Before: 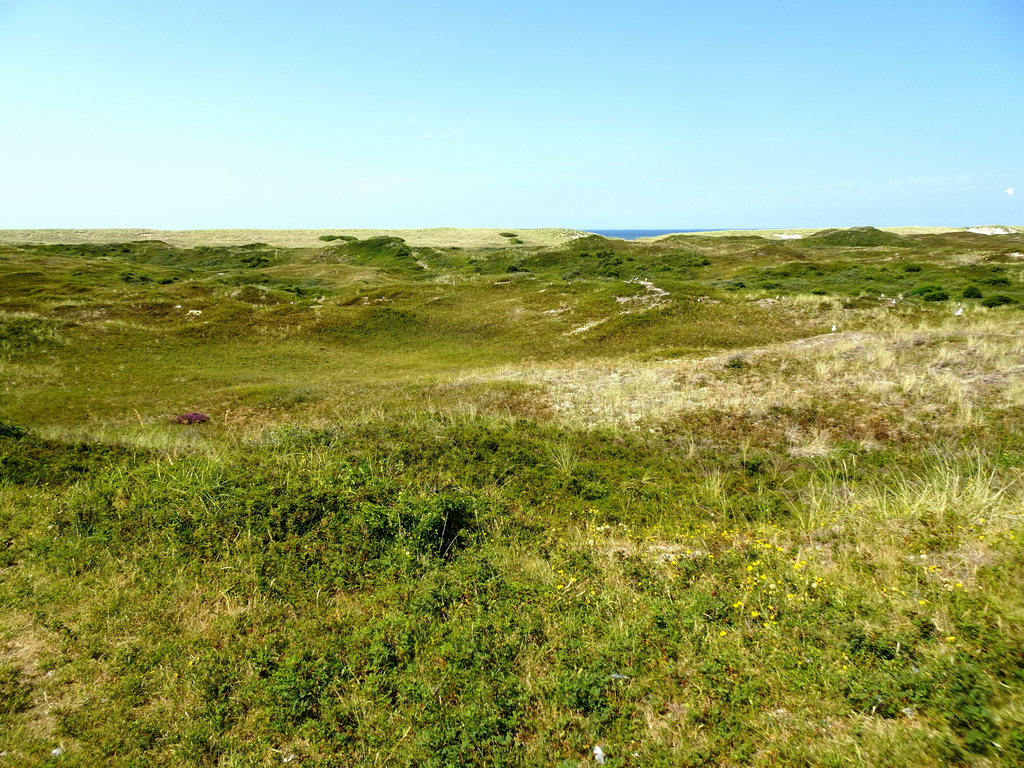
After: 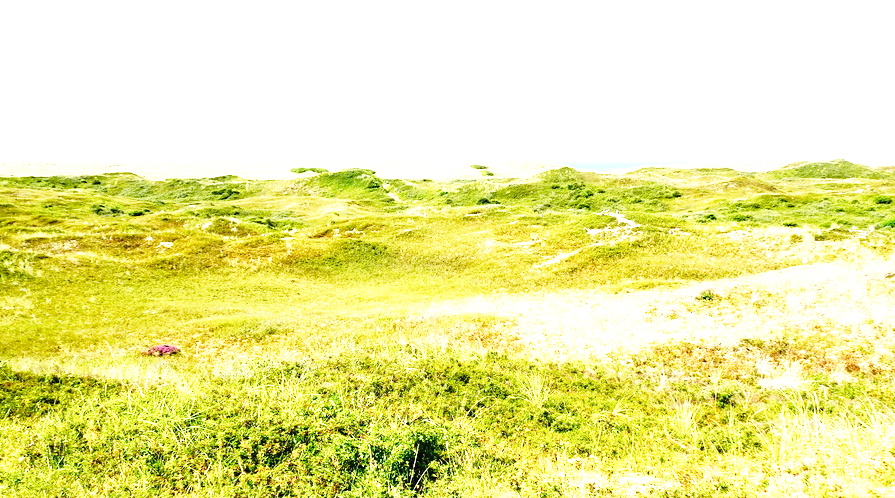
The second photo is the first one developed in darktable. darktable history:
crop: left 2.89%, top 8.905%, right 9.617%, bottom 26.137%
base curve: curves: ch0 [(0, 0) (0.028, 0.03) (0.121, 0.232) (0.46, 0.748) (0.859, 0.968) (1, 1)], preserve colors none
exposure: black level correction 0, exposure 1.62 EV, compensate highlight preservation false
